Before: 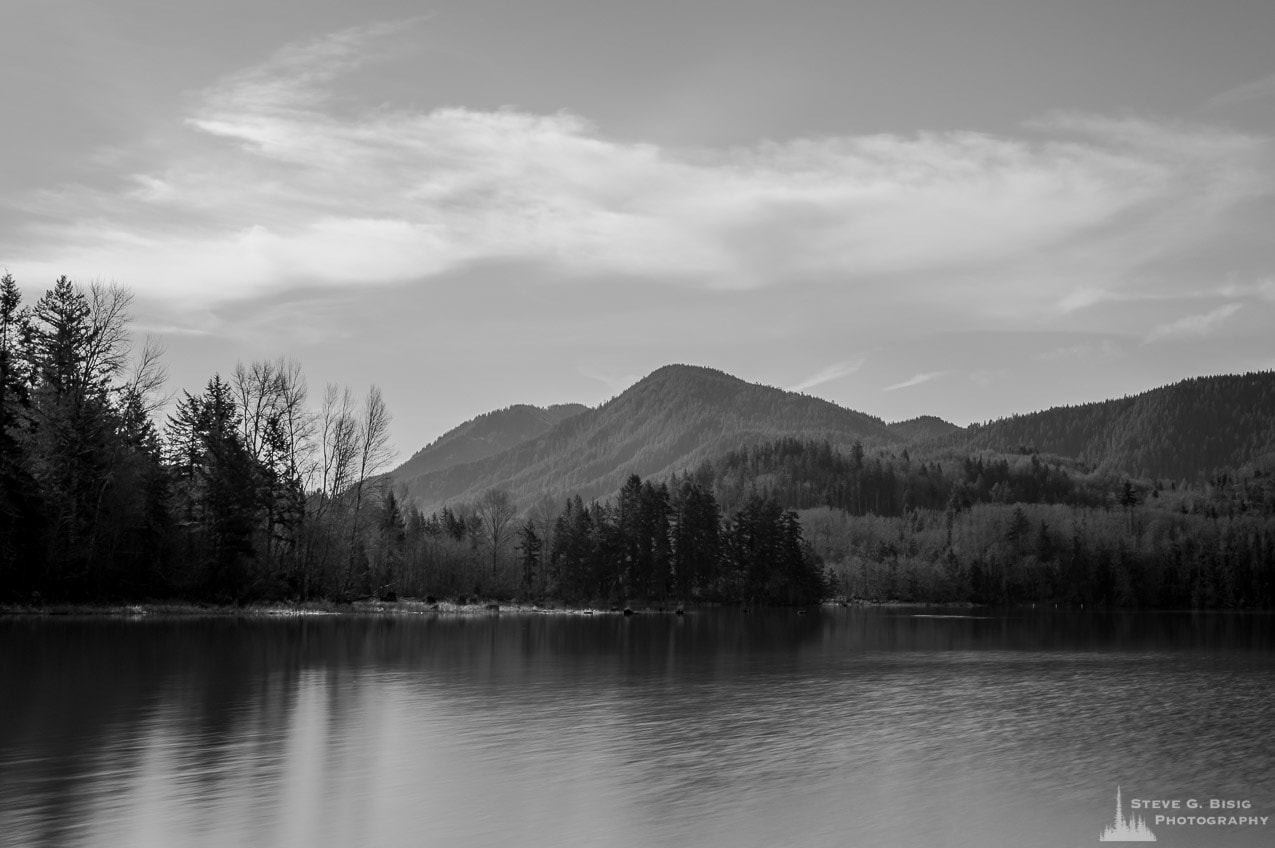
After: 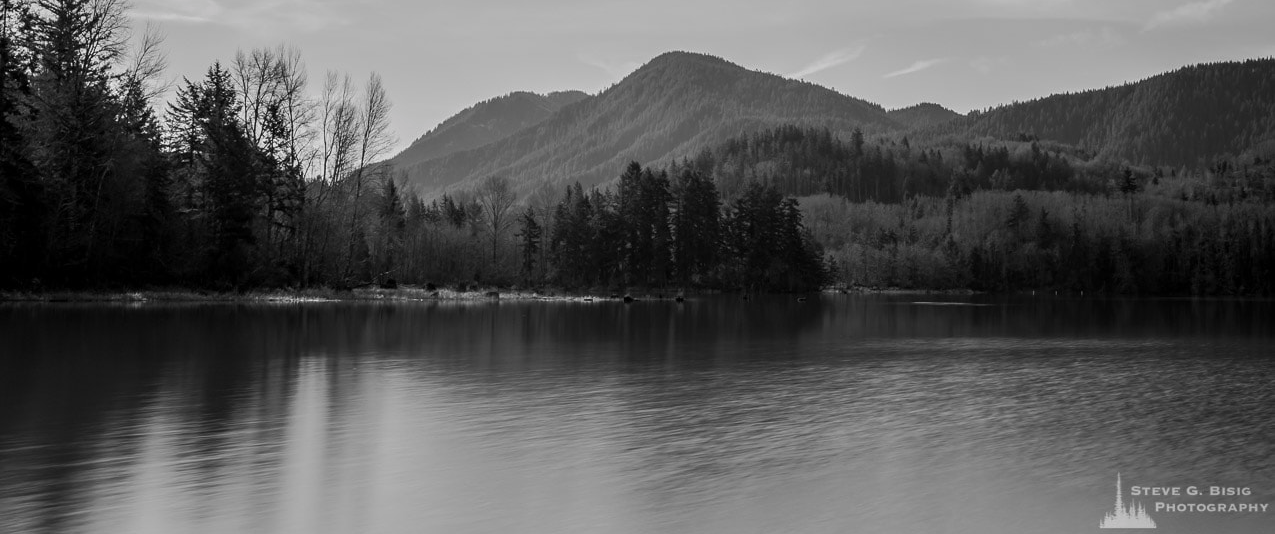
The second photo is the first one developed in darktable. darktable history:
crop and rotate: top 36.993%
levels: mode automatic, levels [0.016, 0.5, 0.996]
